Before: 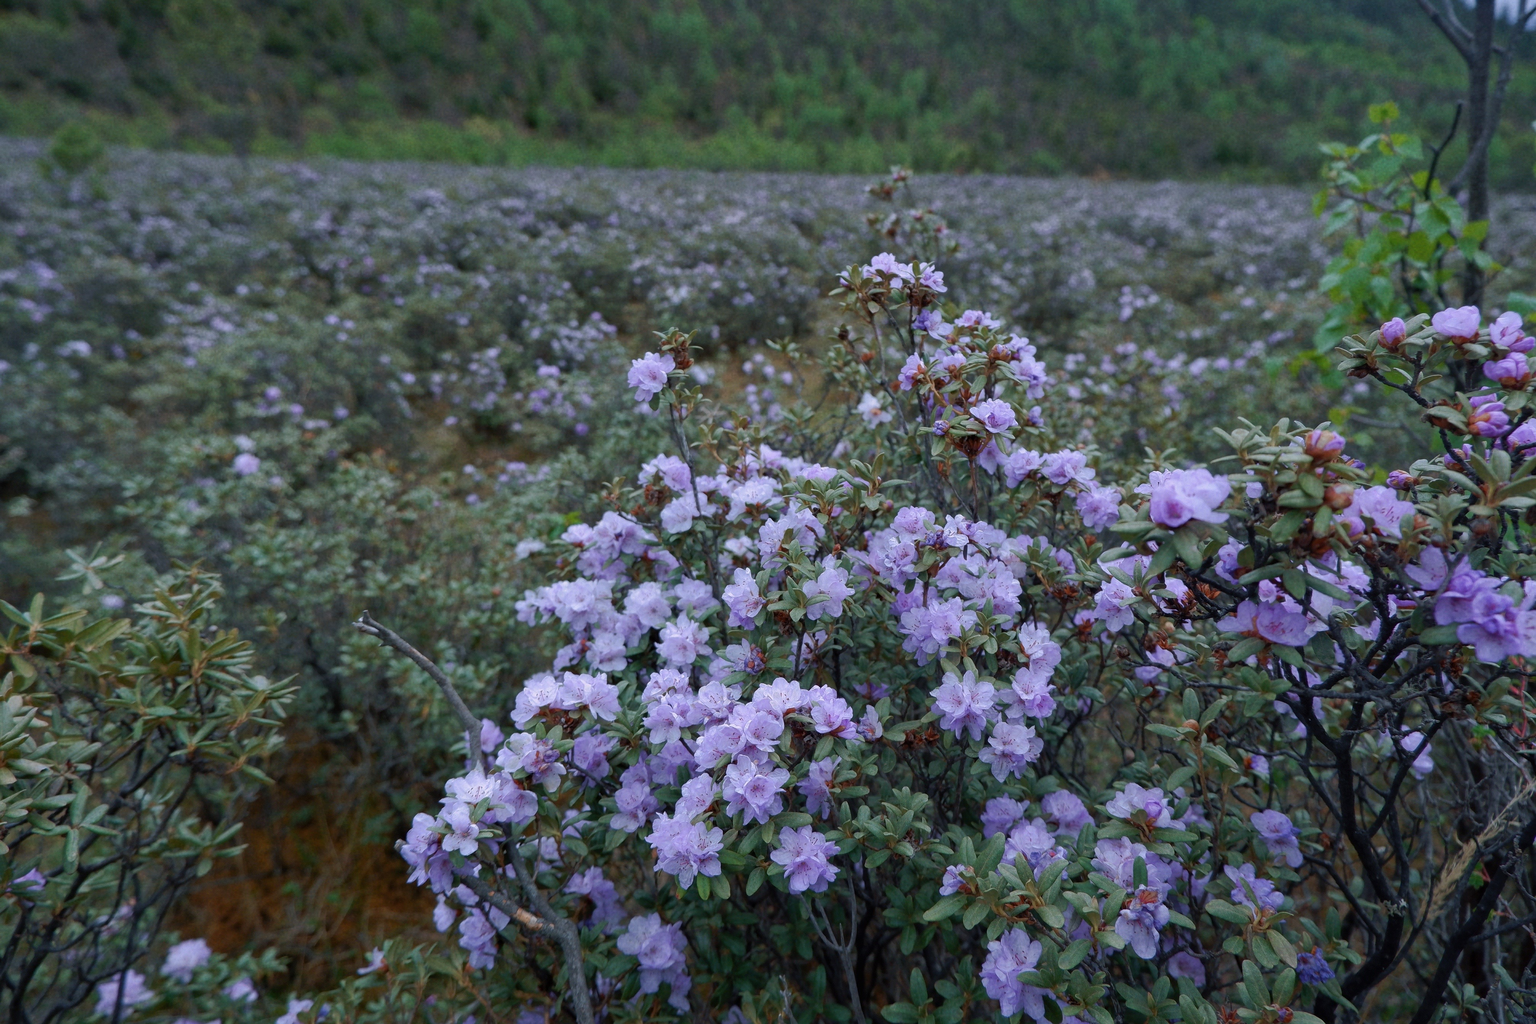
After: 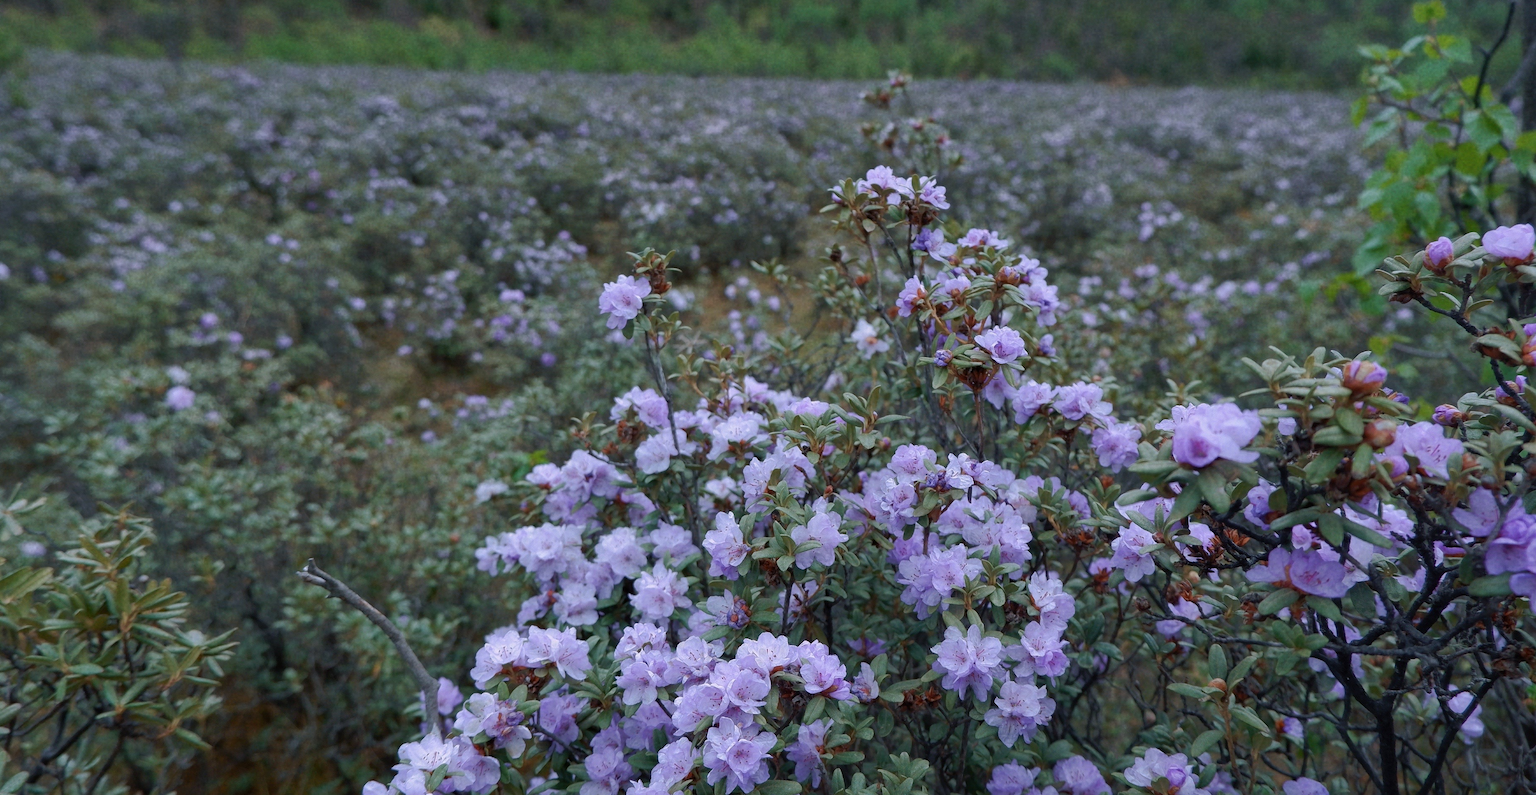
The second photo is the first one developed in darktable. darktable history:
crop: left 5.404%, top 9.975%, right 3.528%, bottom 19.303%
